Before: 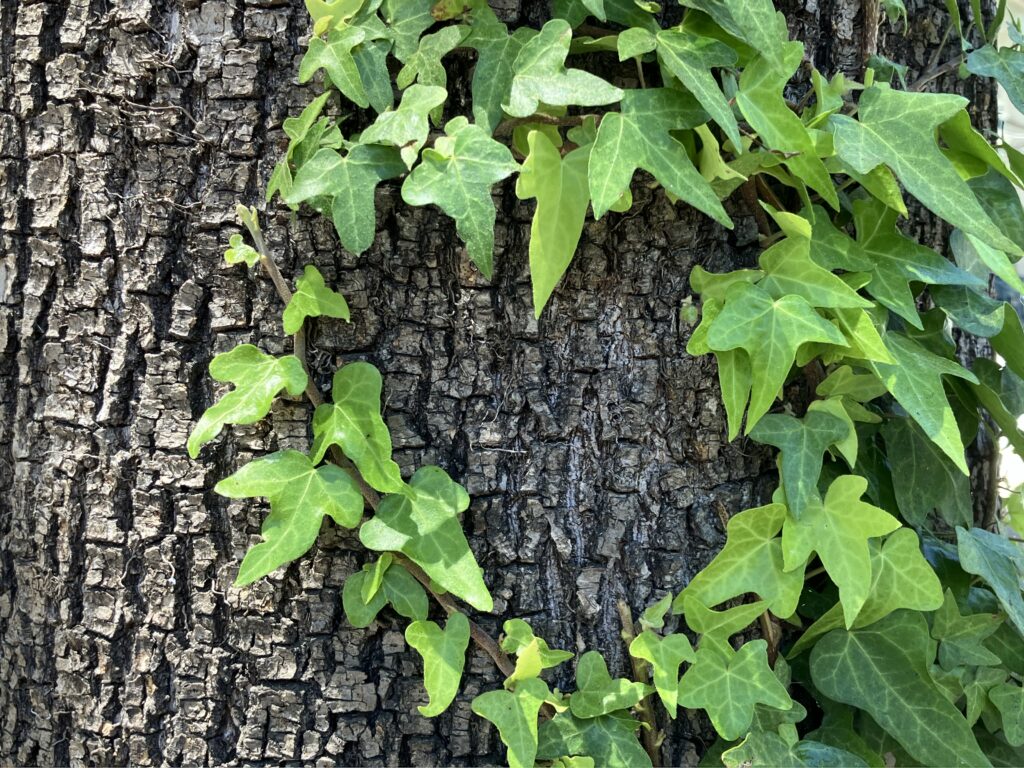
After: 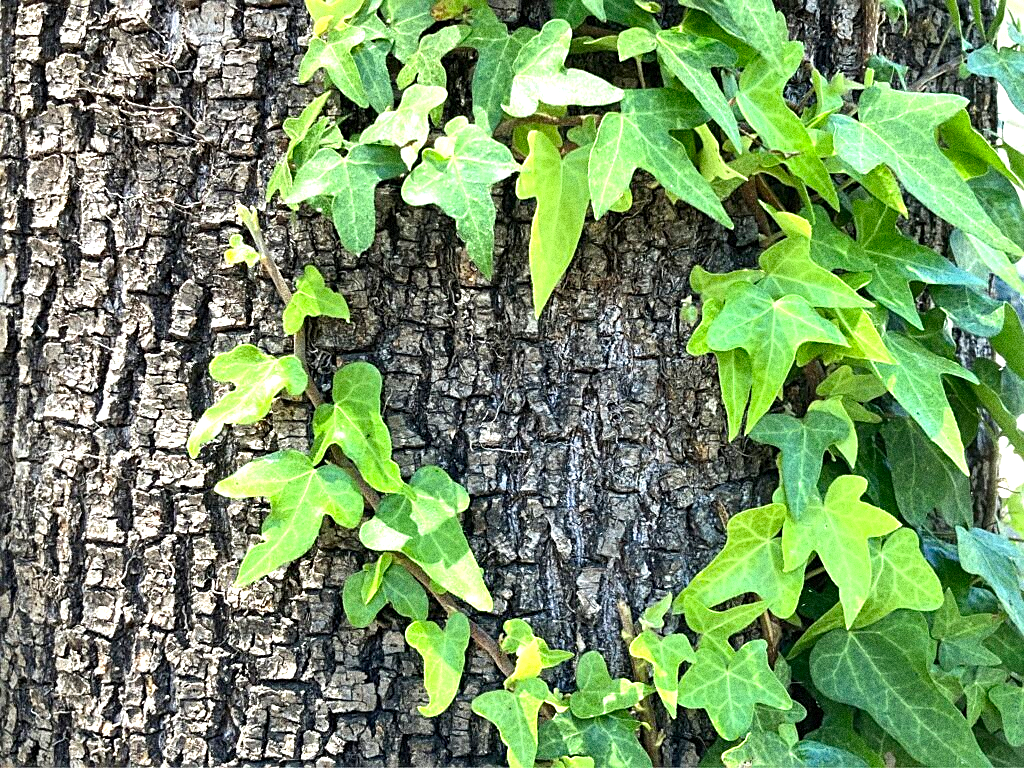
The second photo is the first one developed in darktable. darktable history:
sharpen: on, module defaults
grain: coarseness 14.49 ISO, strength 48.04%, mid-tones bias 35%
exposure: black level correction 0, exposure 0.877 EV, compensate exposure bias true, compensate highlight preservation false
